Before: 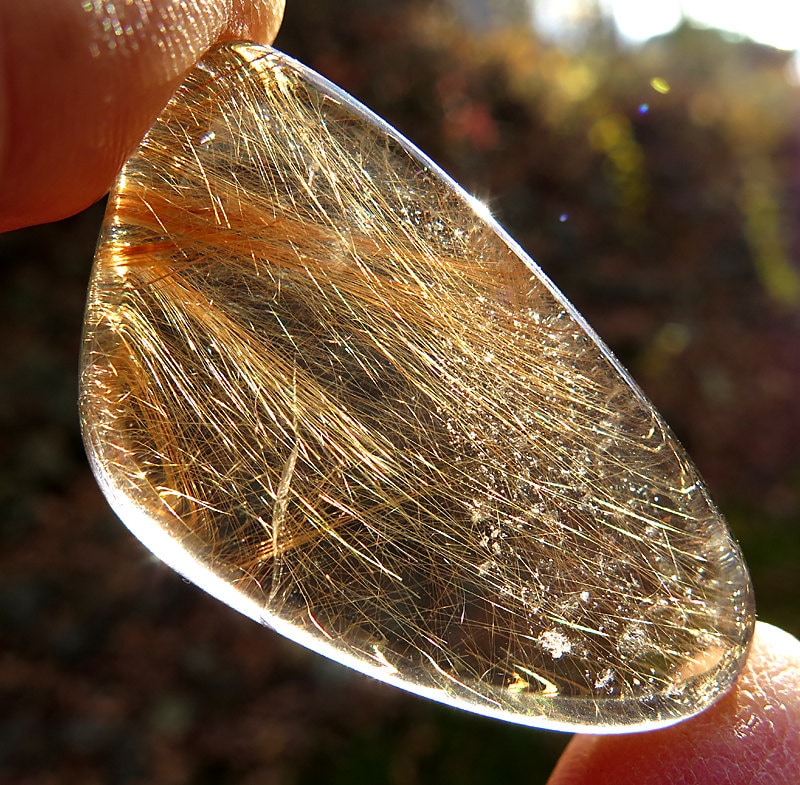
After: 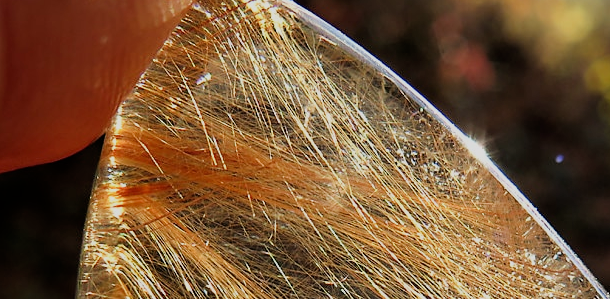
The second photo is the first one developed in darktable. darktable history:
exposure: exposure 0.2 EV, compensate highlight preservation false
crop: left 0.579%, top 7.627%, right 23.167%, bottom 54.275%
filmic rgb: black relative exposure -7.65 EV, white relative exposure 4.56 EV, hardness 3.61
